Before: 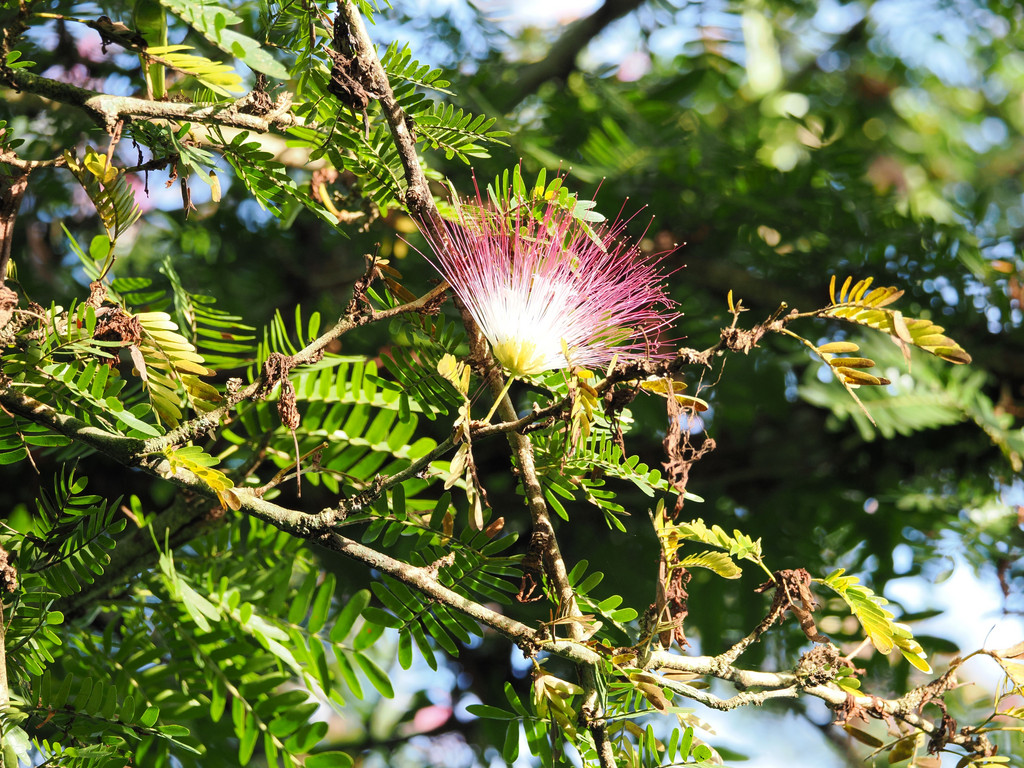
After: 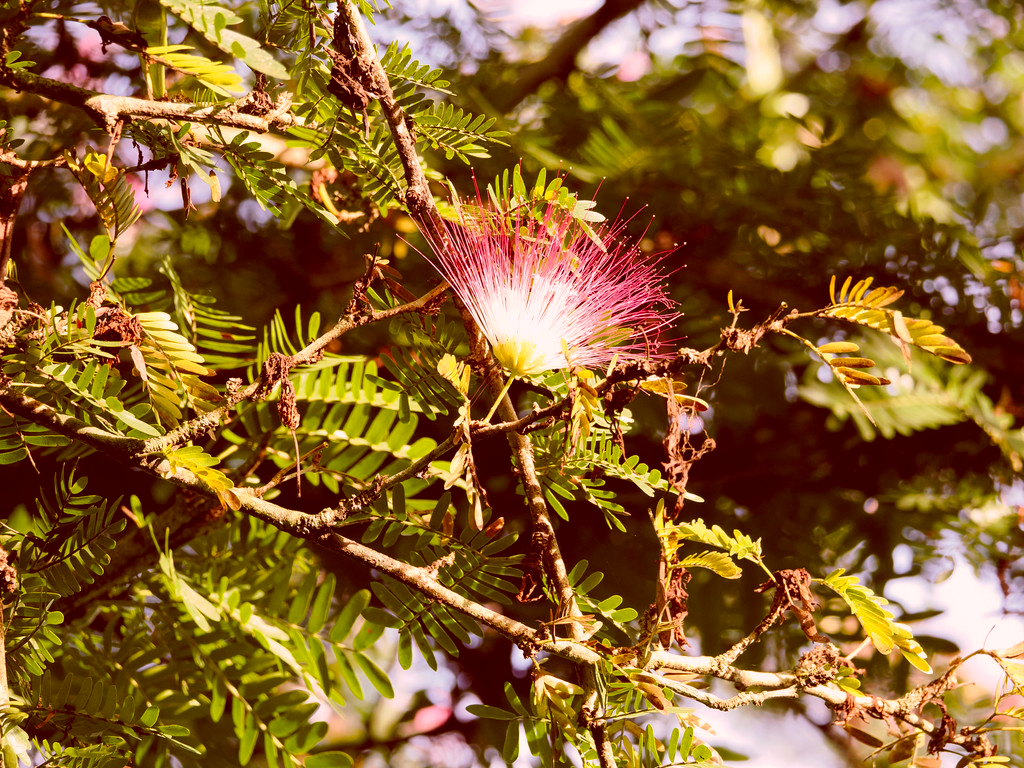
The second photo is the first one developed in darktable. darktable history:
color correction: highlights a* 9.03, highlights b* 8.71, shadows a* 40, shadows b* 40, saturation 0.8
color balance rgb: shadows lift › chroma 2%, shadows lift › hue 217.2°, power › chroma 0.25%, power › hue 60°, highlights gain › chroma 1.5%, highlights gain › hue 309.6°, global offset › luminance -0.25%, perceptual saturation grading › global saturation 15%, global vibrance 15%
